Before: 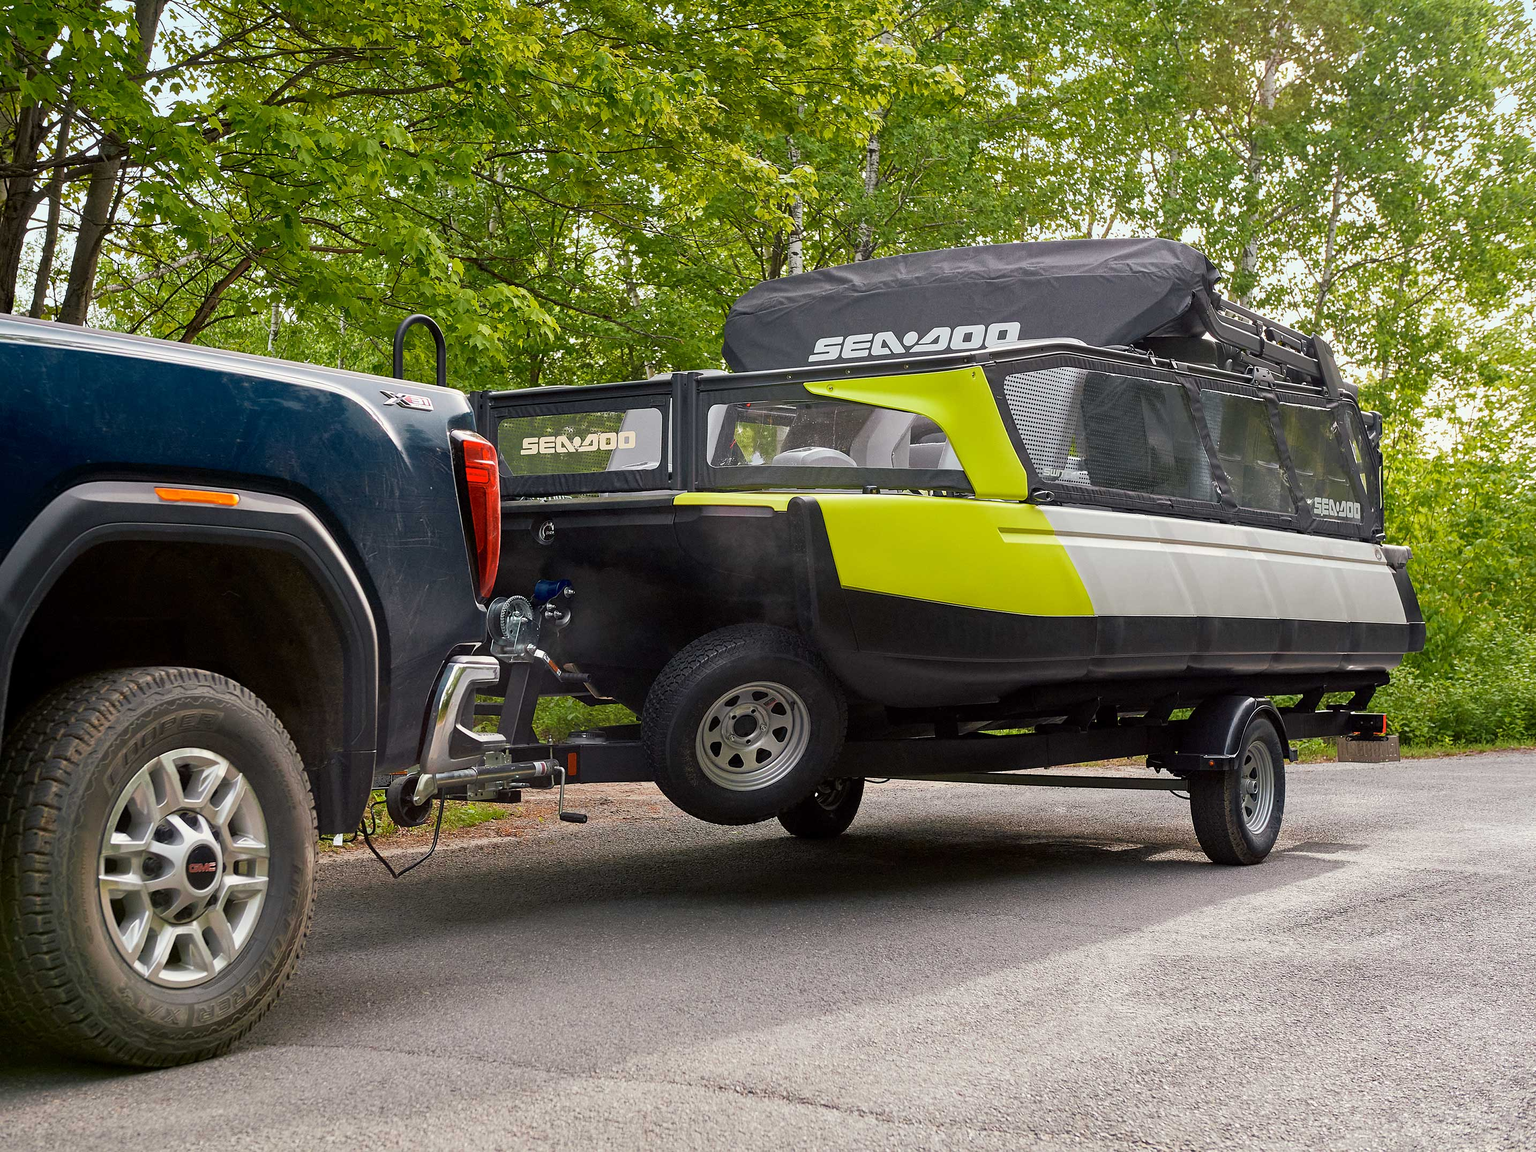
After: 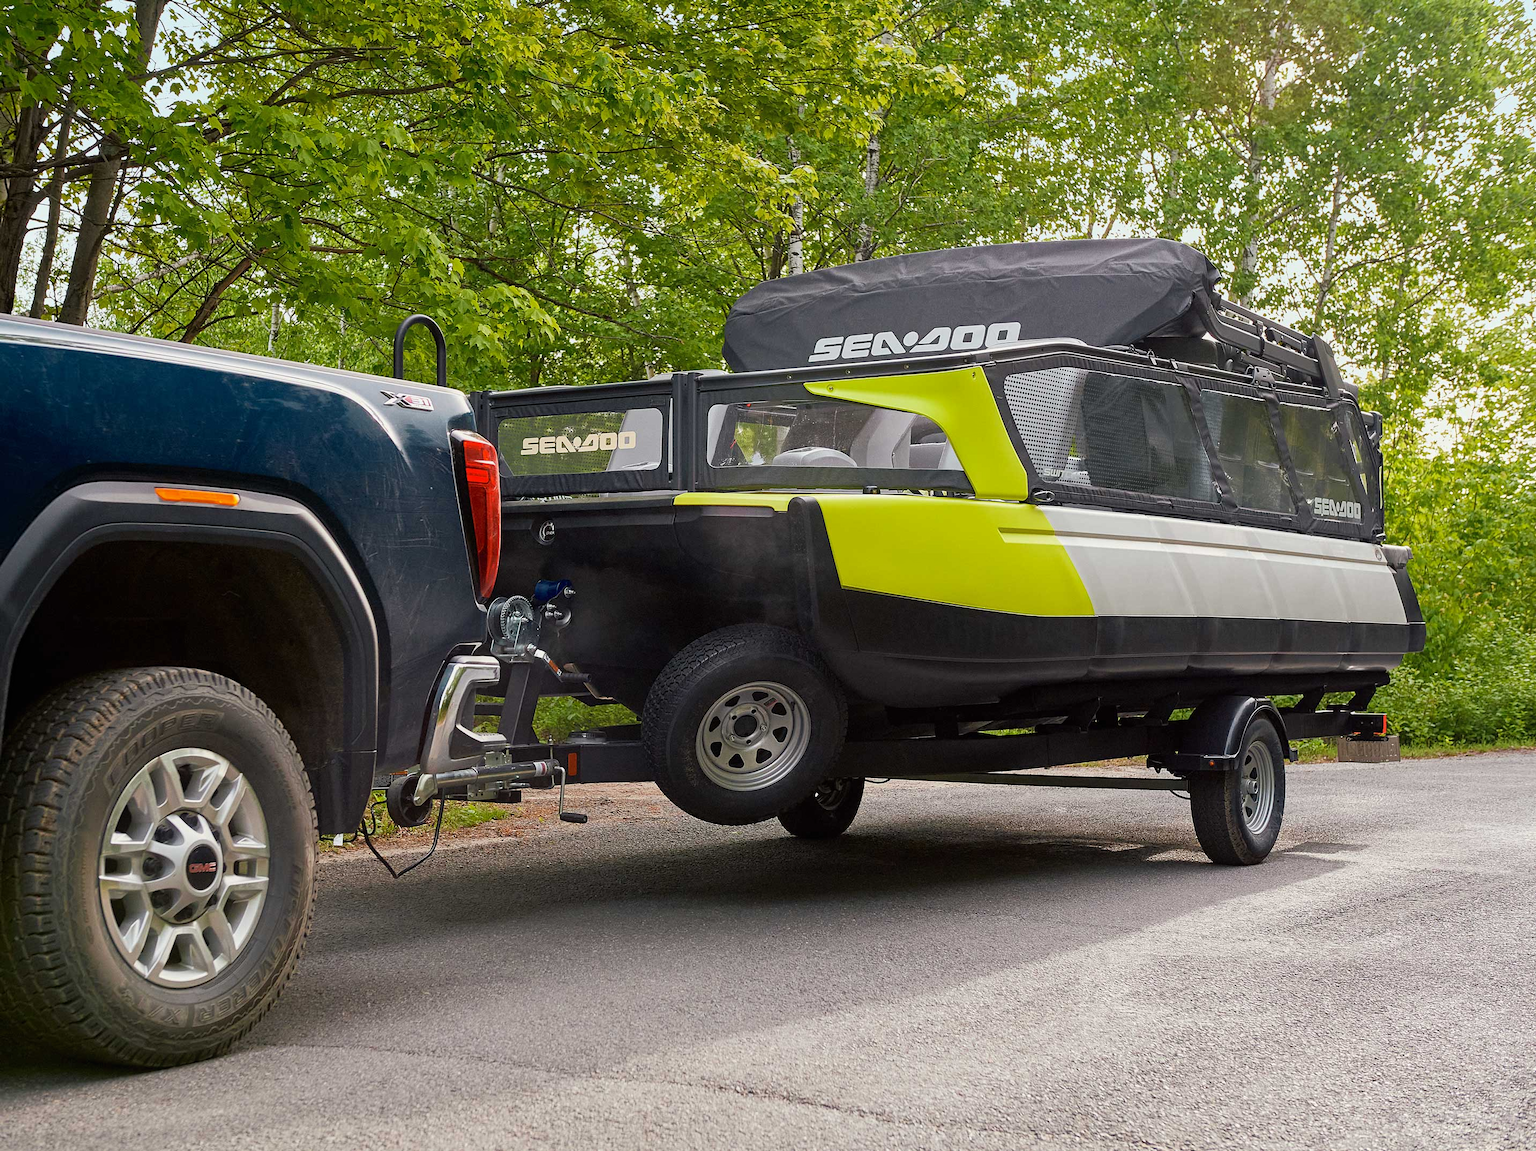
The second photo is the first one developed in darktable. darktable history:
contrast equalizer: y [[0.514, 0.573, 0.581, 0.508, 0.5, 0.5], [0.5 ×6], [0.5 ×6], [0 ×6], [0 ×6]], mix -0.199
